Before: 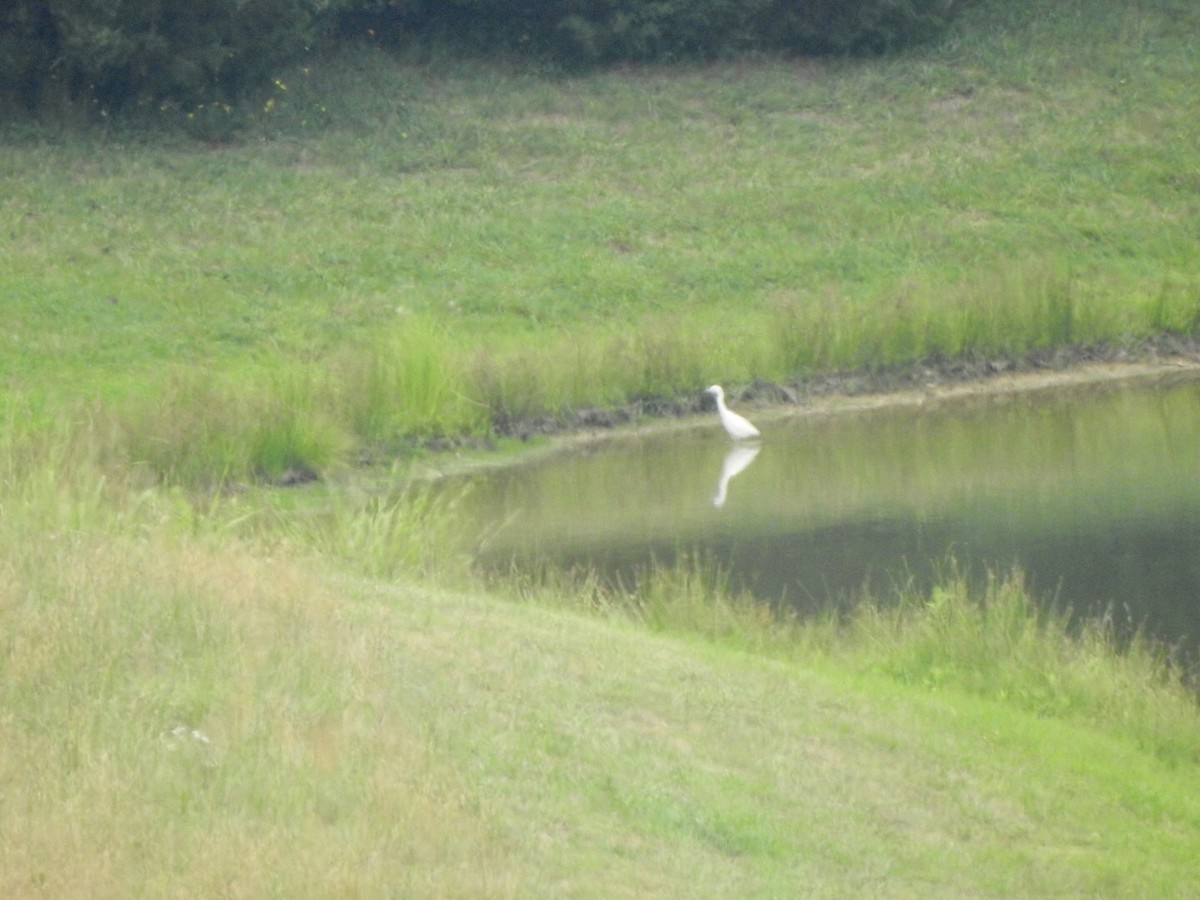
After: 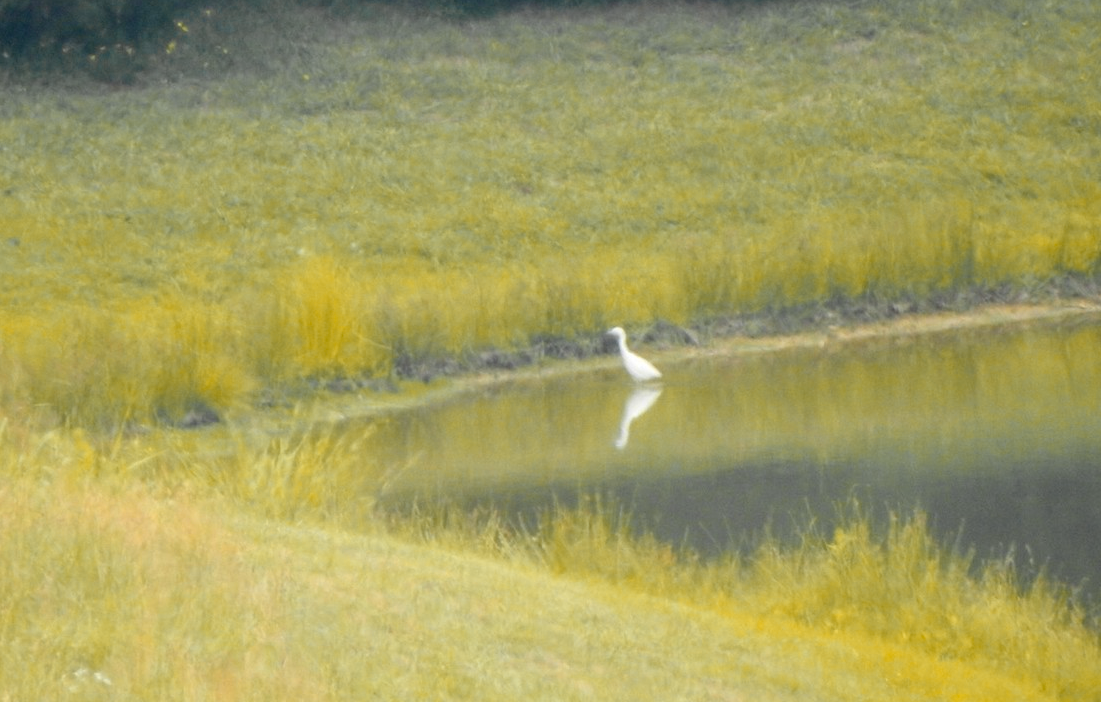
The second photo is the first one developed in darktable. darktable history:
color zones: curves: ch0 [(0, 0.499) (0.143, 0.5) (0.286, 0.5) (0.429, 0.476) (0.571, 0.284) (0.714, 0.243) (0.857, 0.449) (1, 0.499)]; ch1 [(0, 0.532) (0.143, 0.645) (0.286, 0.696) (0.429, 0.211) (0.571, 0.504) (0.714, 0.493) (0.857, 0.495) (1, 0.532)]; ch2 [(0, 0.5) (0.143, 0.5) (0.286, 0.427) (0.429, 0.324) (0.571, 0.5) (0.714, 0.5) (0.857, 0.5) (1, 0.5)]
crop: left 8.187%, top 6.543%, bottom 15.364%
